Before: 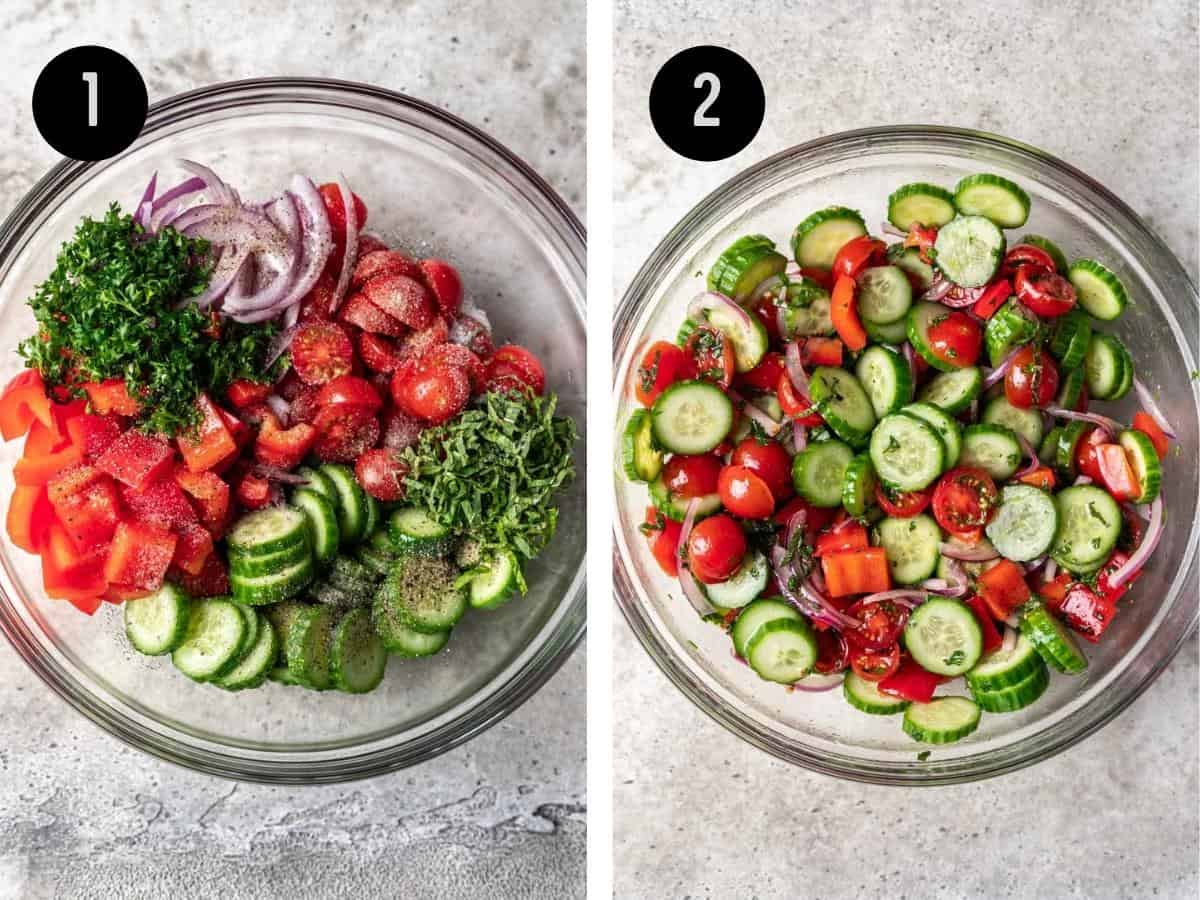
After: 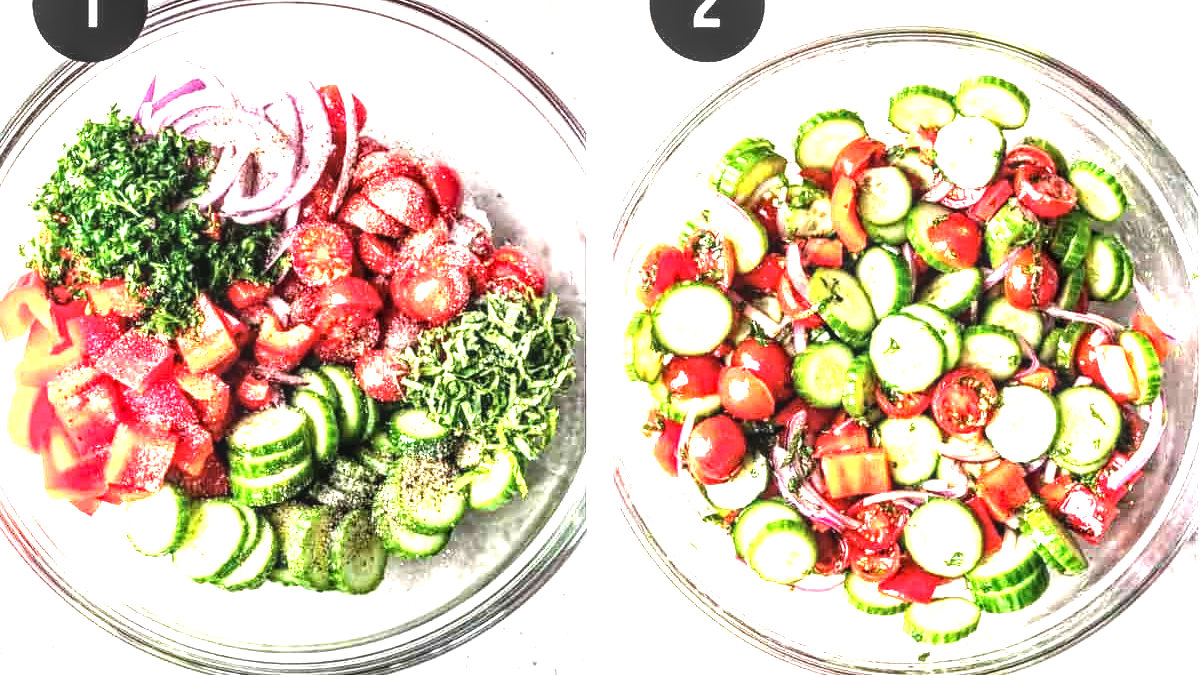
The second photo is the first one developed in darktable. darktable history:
tone equalizer: -8 EV -0.763 EV, -7 EV -0.697 EV, -6 EV -0.606 EV, -5 EV -0.363 EV, -3 EV 0.389 EV, -2 EV 0.6 EV, -1 EV 0.677 EV, +0 EV 0.756 EV, edges refinement/feathering 500, mask exposure compensation -1.57 EV, preserve details no
crop: top 11.035%, bottom 13.959%
local contrast: detail 142%
exposure: black level correction 0, exposure 1.47 EV, compensate highlight preservation false
